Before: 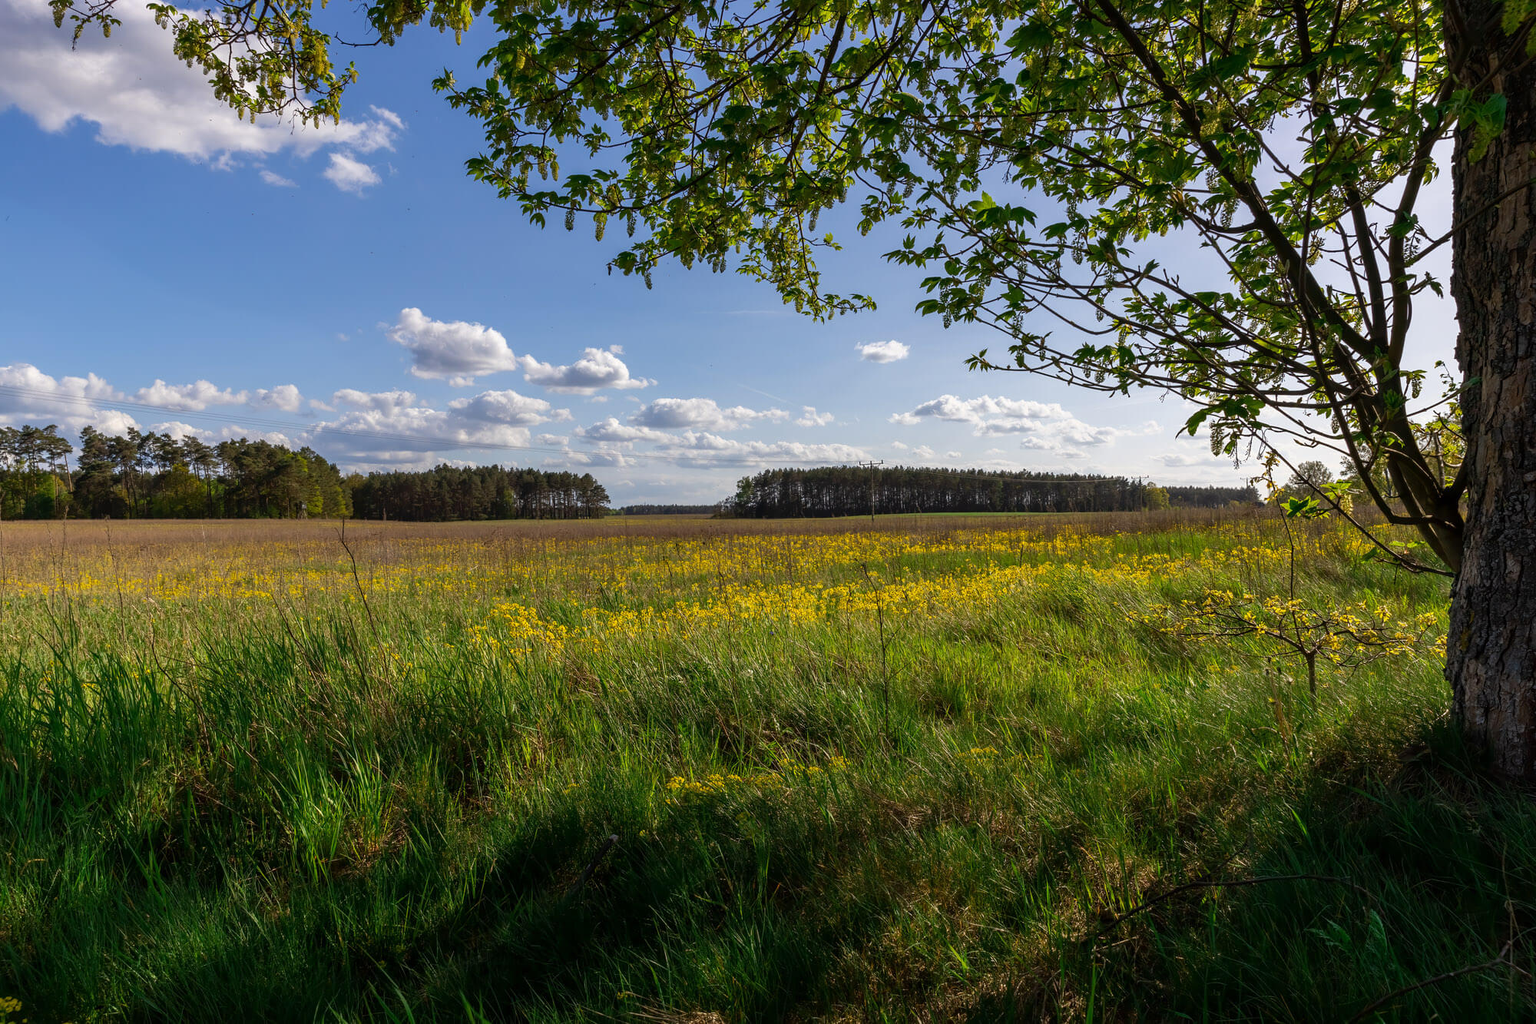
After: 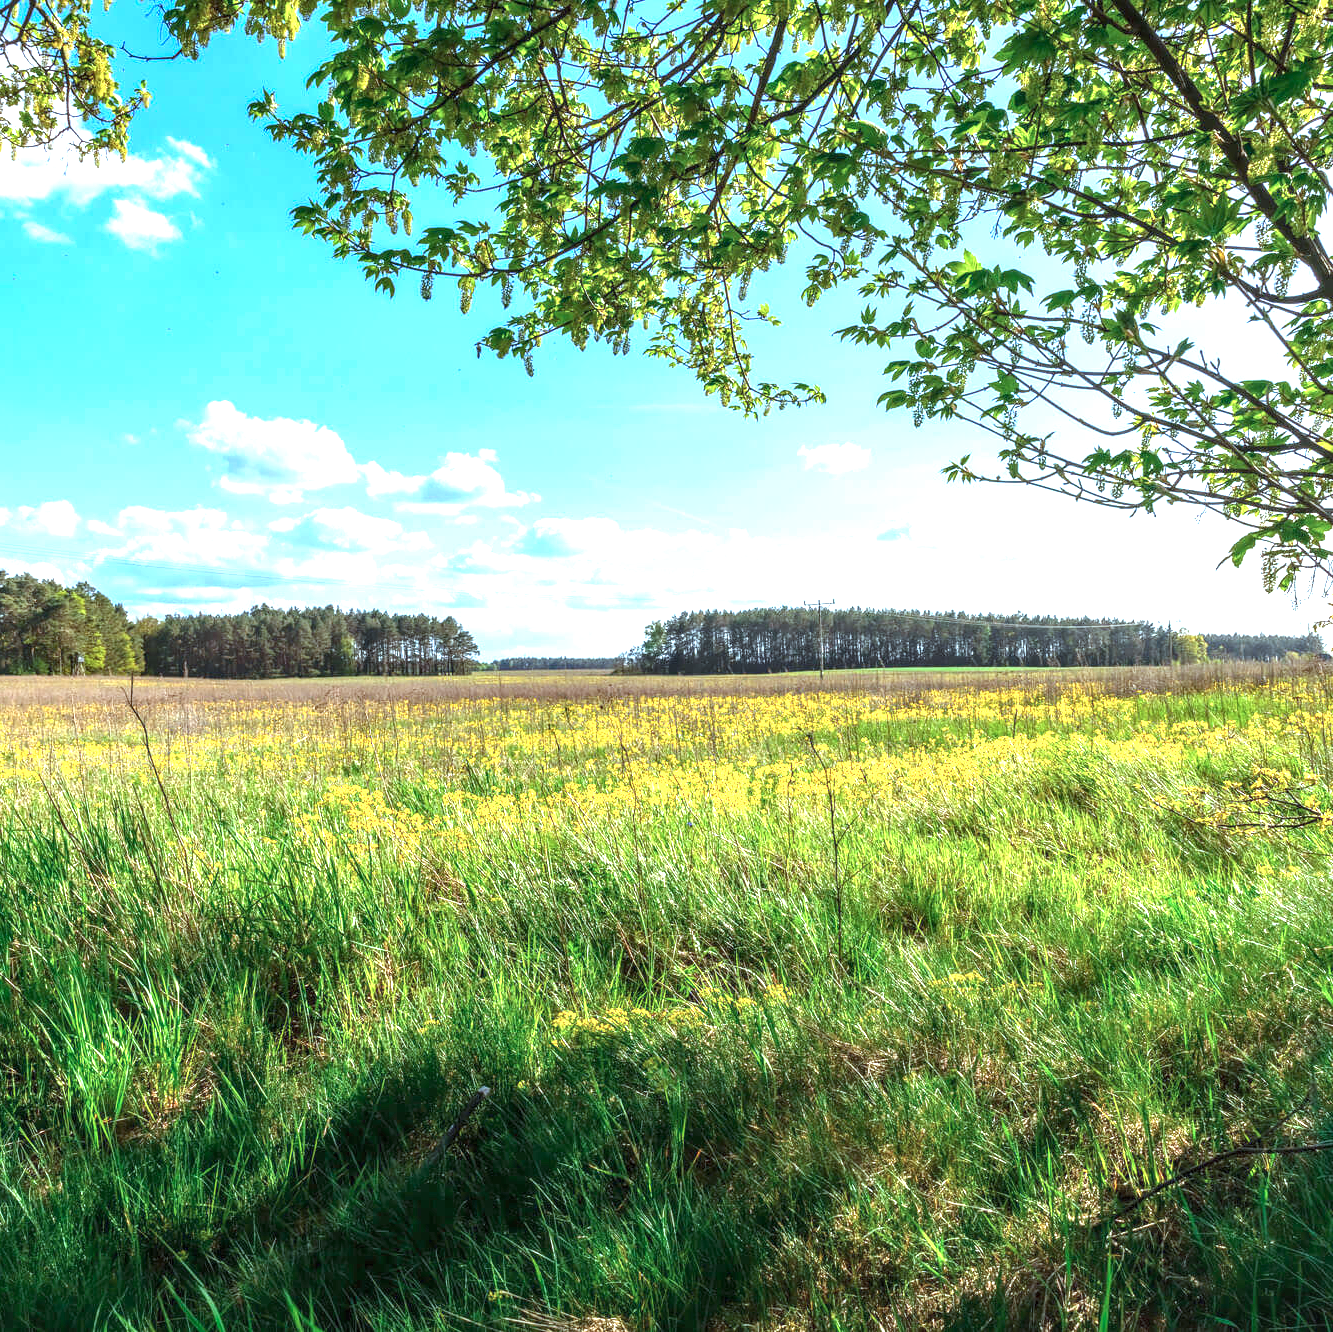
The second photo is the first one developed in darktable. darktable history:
local contrast: on, module defaults
exposure: black level correction 0, exposure 1.975 EV, compensate exposure bias true, compensate highlight preservation false
crop and rotate: left 15.754%, right 17.579%
color correction: highlights a* -11.71, highlights b* -15.58
